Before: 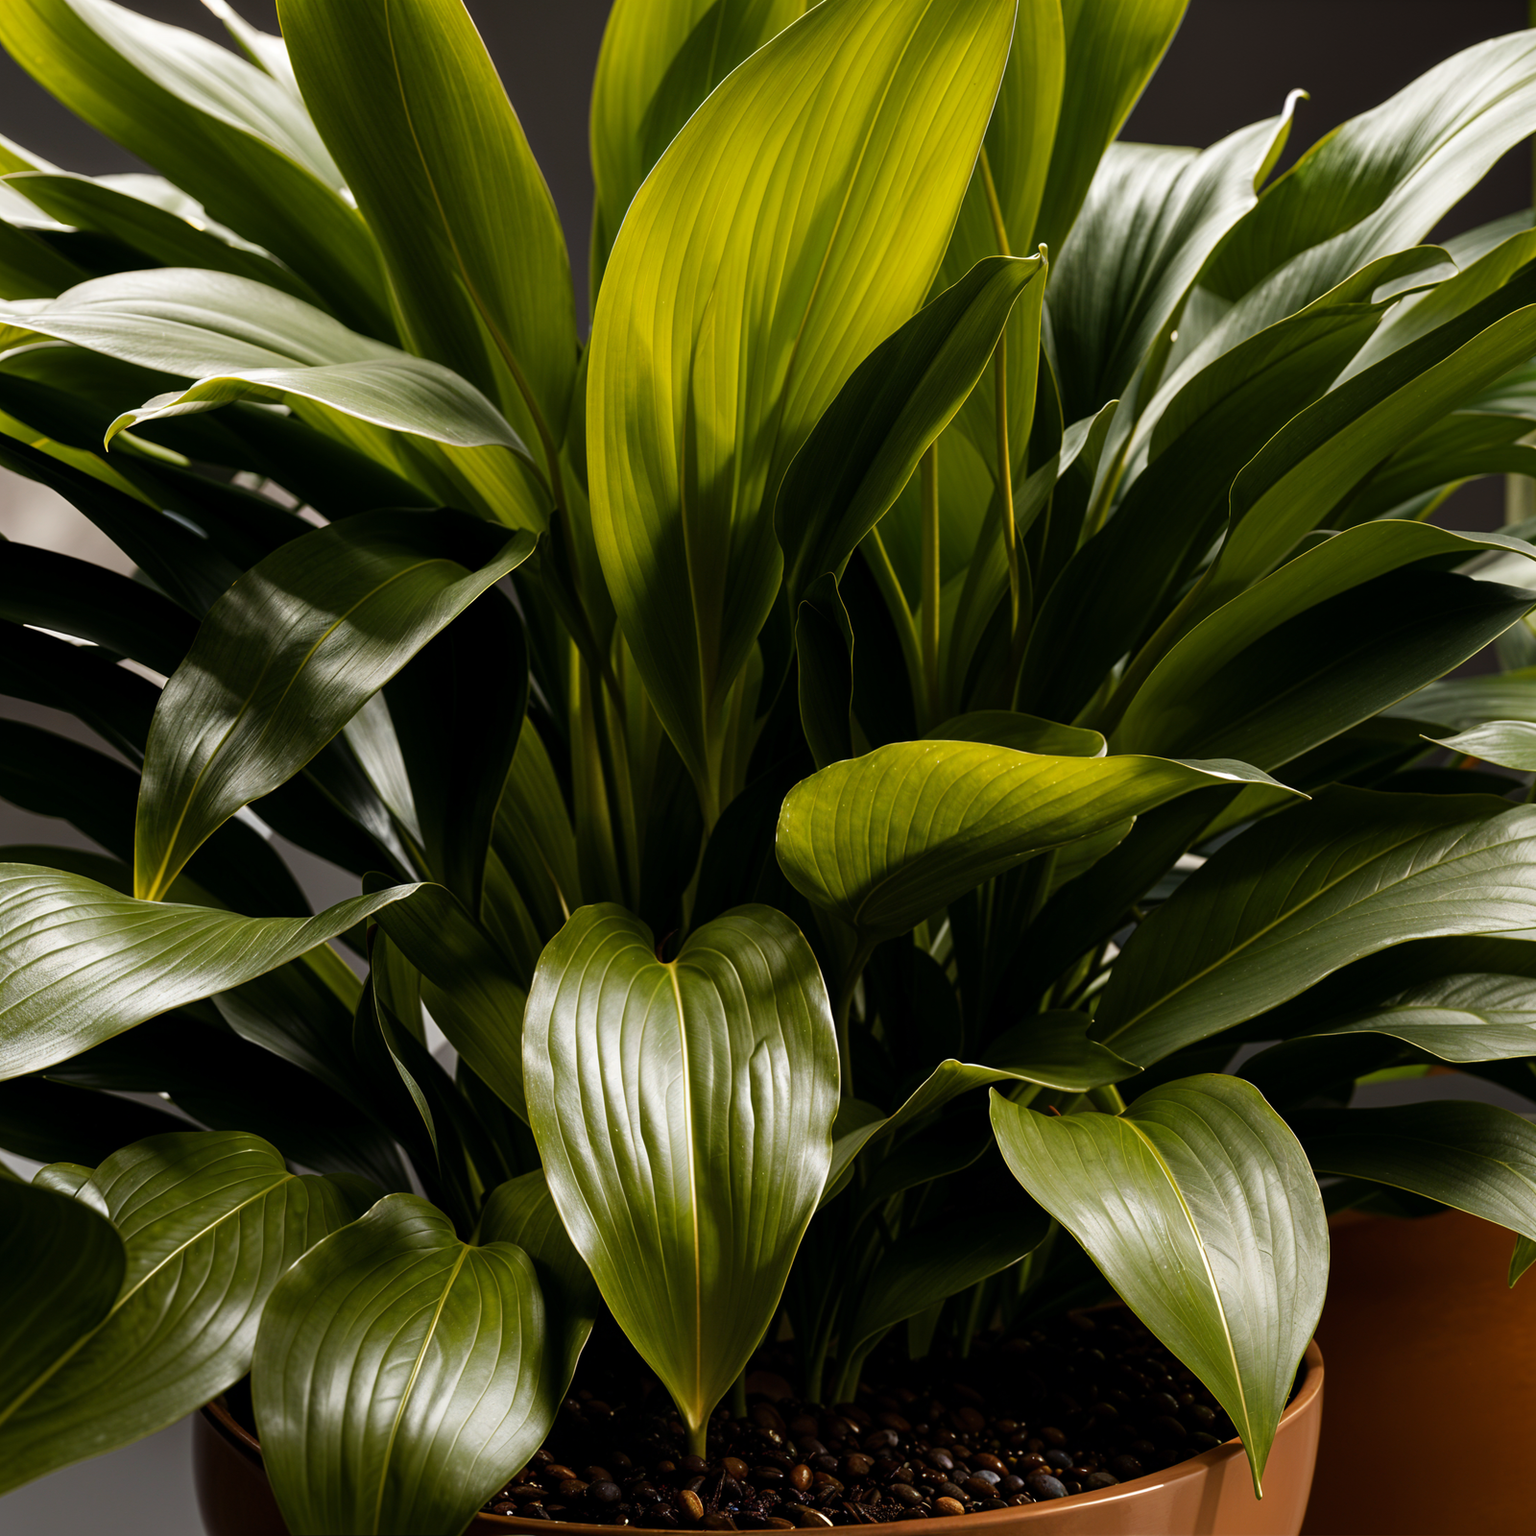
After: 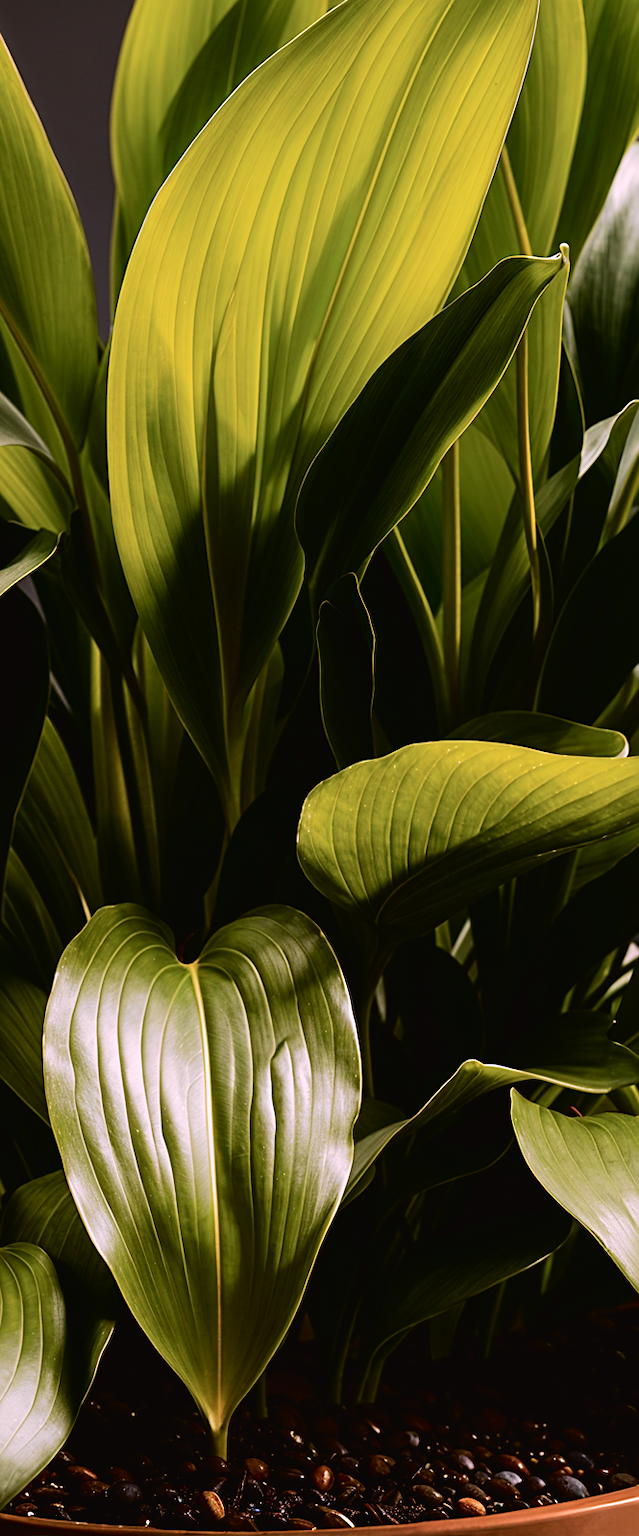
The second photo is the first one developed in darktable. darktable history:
crop: left 31.229%, right 27.105%
white balance: red 1.066, blue 1.119
exposure: compensate highlight preservation false
sharpen: on, module defaults
tone curve: curves: ch0 [(0, 0.019) (0.066, 0.043) (0.189, 0.182) (0.359, 0.417) (0.485, 0.576) (0.656, 0.734) (0.851, 0.861) (0.997, 0.959)]; ch1 [(0, 0) (0.179, 0.123) (0.381, 0.36) (0.425, 0.41) (0.474, 0.472) (0.499, 0.501) (0.514, 0.517) (0.571, 0.584) (0.649, 0.677) (0.812, 0.856) (1, 1)]; ch2 [(0, 0) (0.246, 0.214) (0.421, 0.427) (0.459, 0.484) (0.5, 0.504) (0.518, 0.523) (0.529, 0.544) (0.56, 0.581) (0.617, 0.631) (0.744, 0.734) (0.867, 0.821) (0.993, 0.889)], color space Lab, independent channels, preserve colors none
